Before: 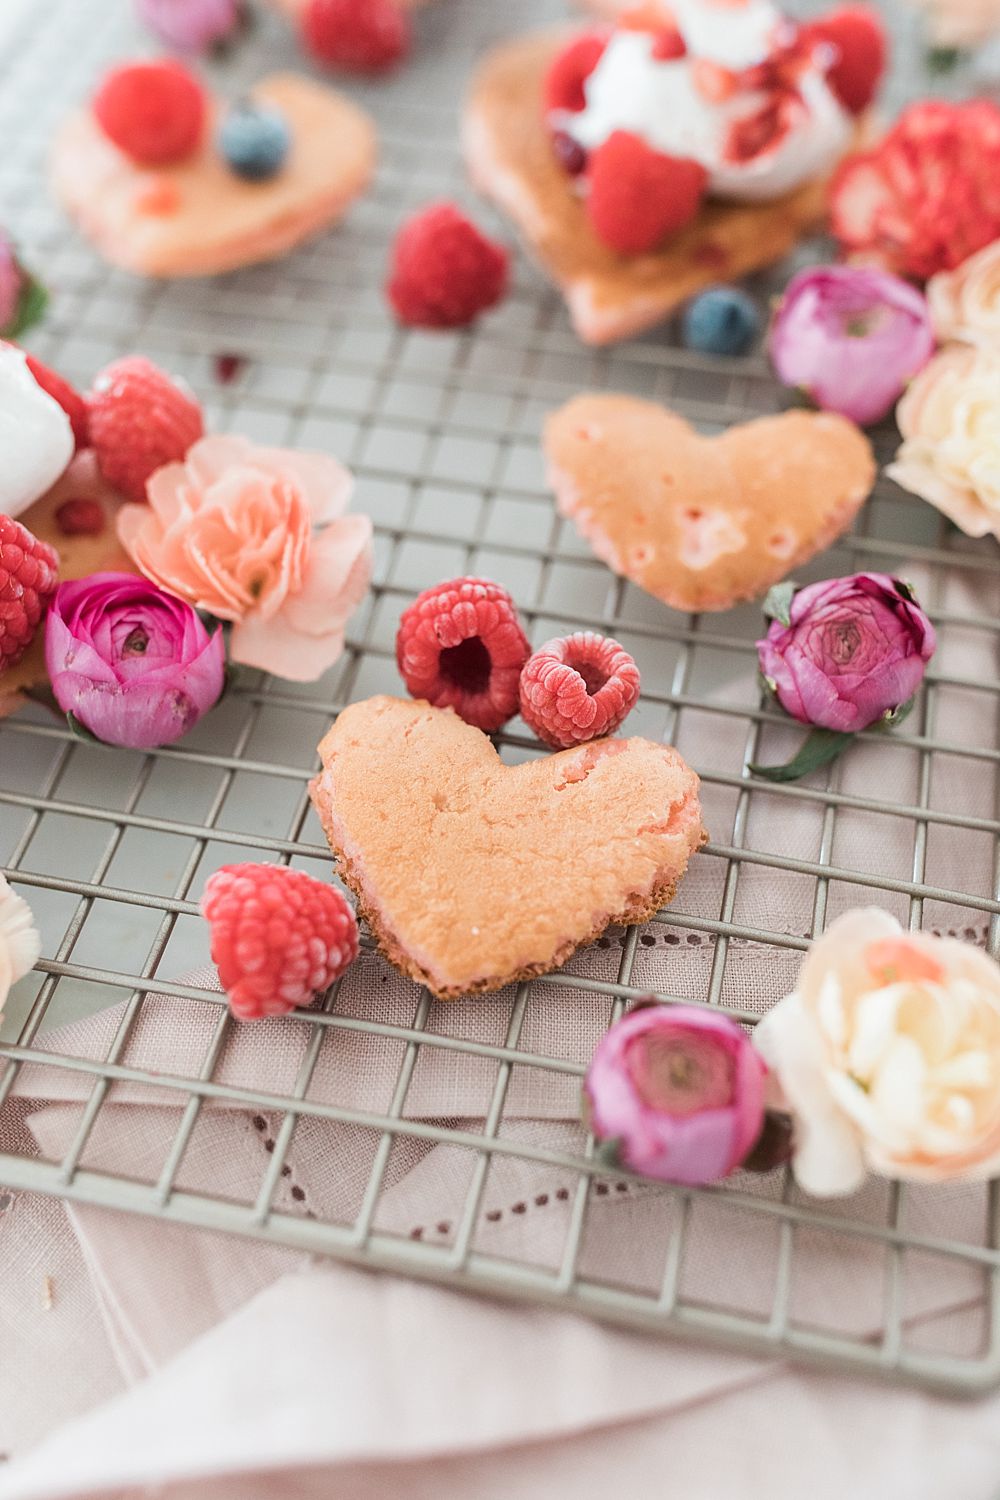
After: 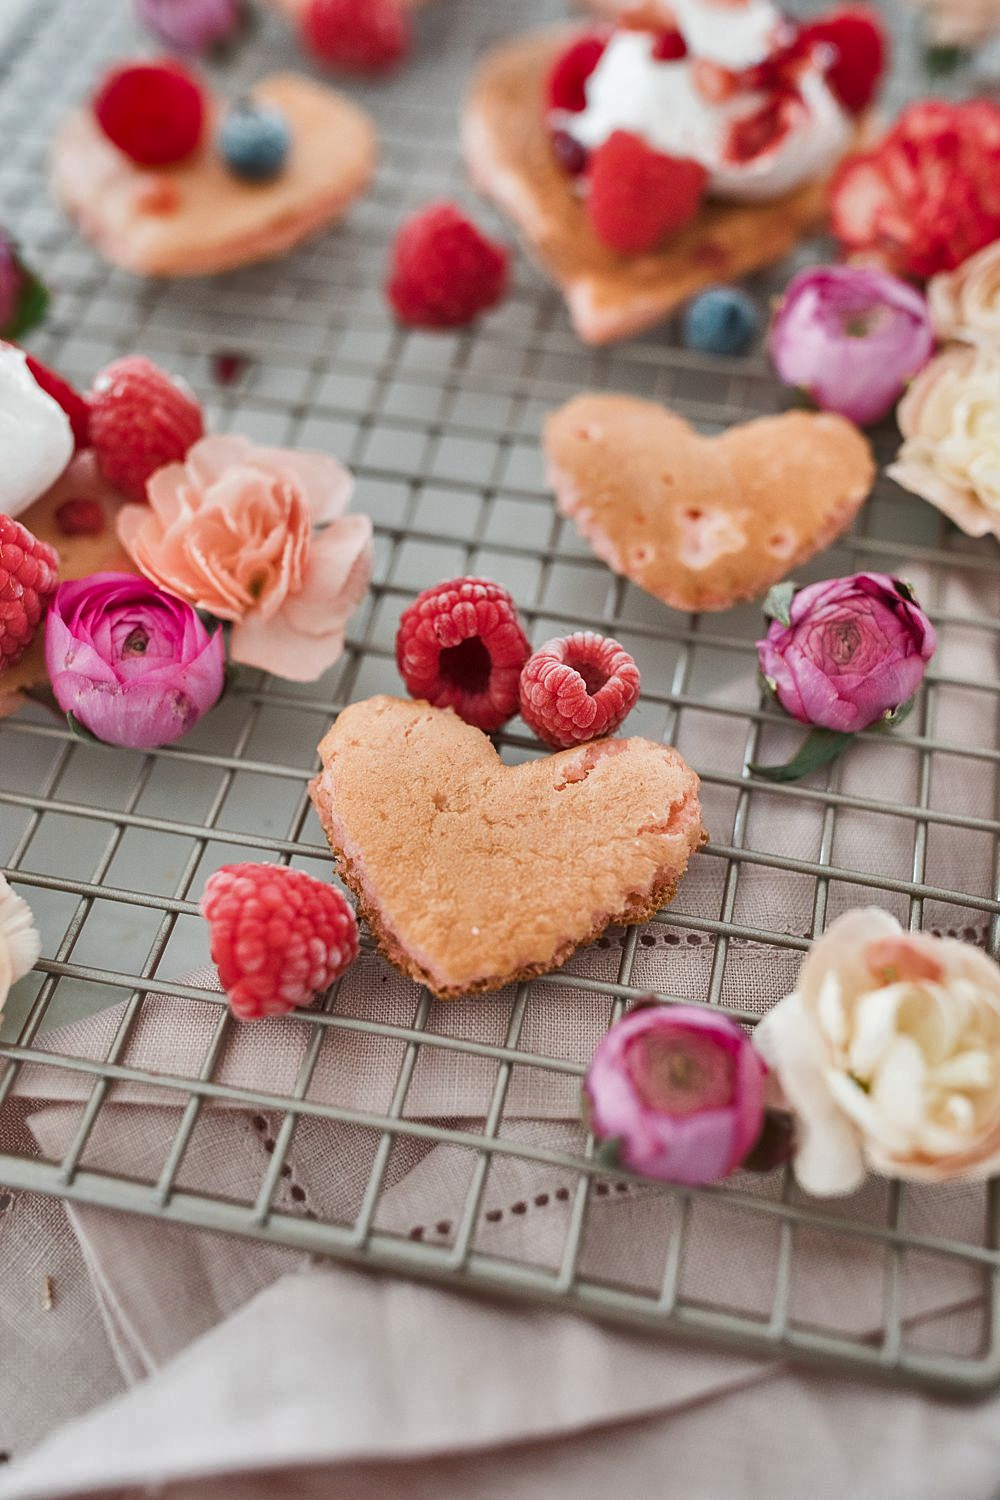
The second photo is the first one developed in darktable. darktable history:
shadows and highlights: shadows 24.66, highlights -79.03, soften with gaussian
